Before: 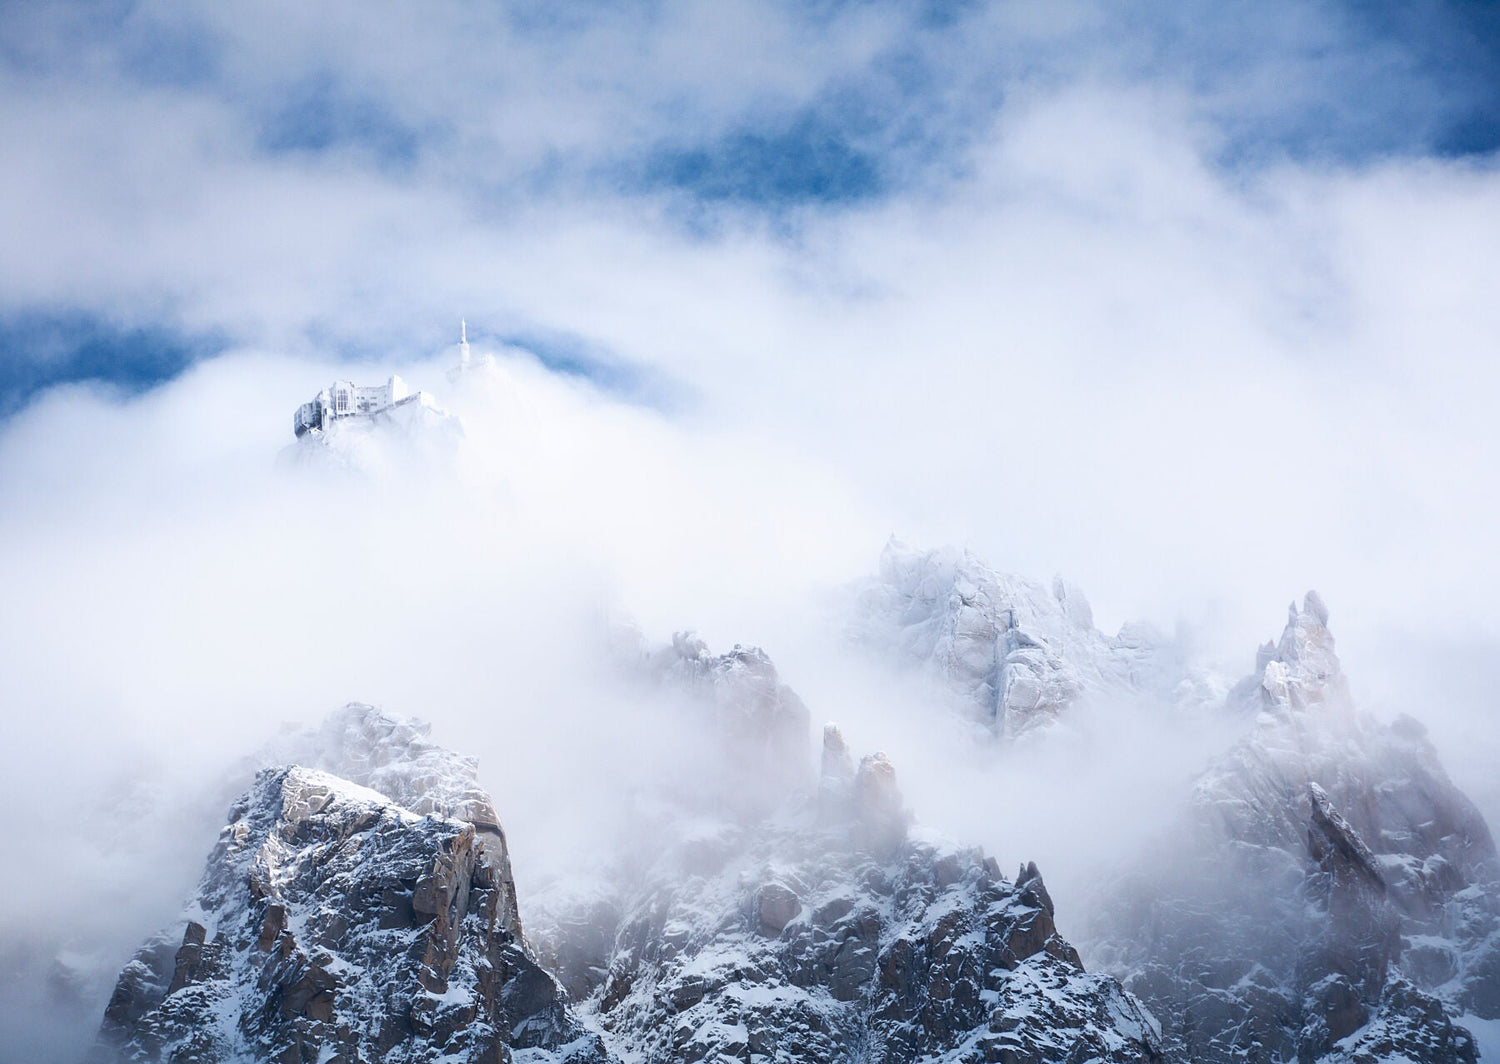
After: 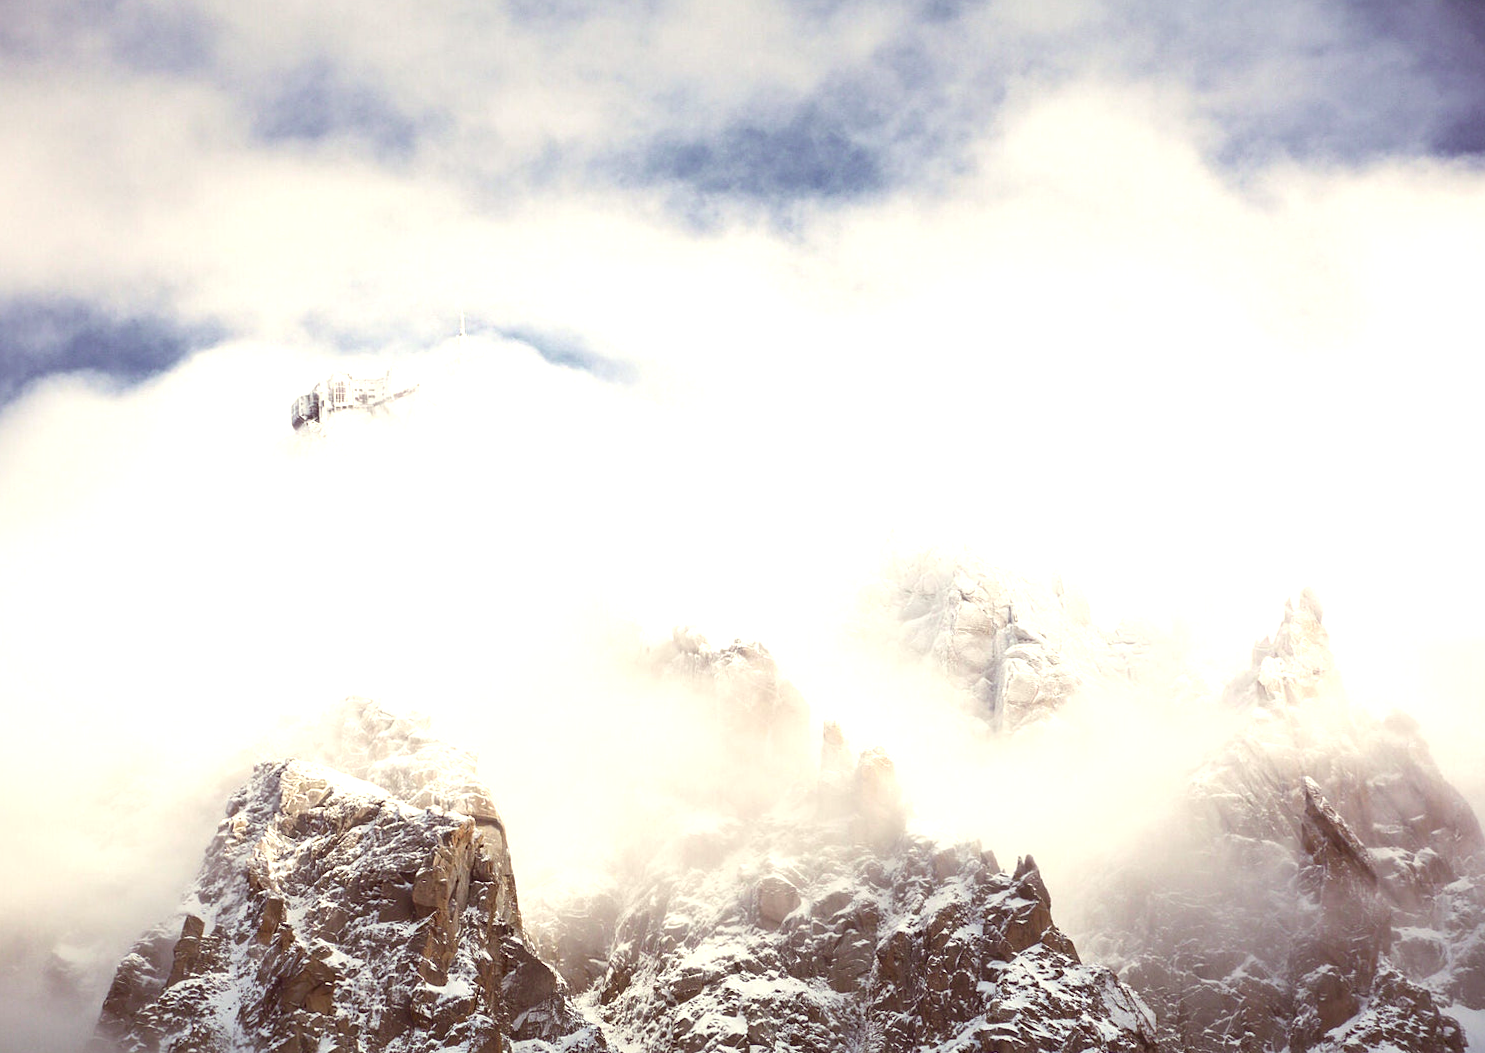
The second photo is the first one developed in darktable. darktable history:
exposure: black level correction 0, exposure 0.7 EV, compensate exposure bias true, compensate highlight preservation false
rotate and perspective: rotation 0.174°, lens shift (vertical) 0.013, lens shift (horizontal) 0.019, shear 0.001, automatic cropping original format, crop left 0.007, crop right 0.991, crop top 0.016, crop bottom 0.997
color correction: highlights a* 1.12, highlights b* 24.26, shadows a* 15.58, shadows b* 24.26
